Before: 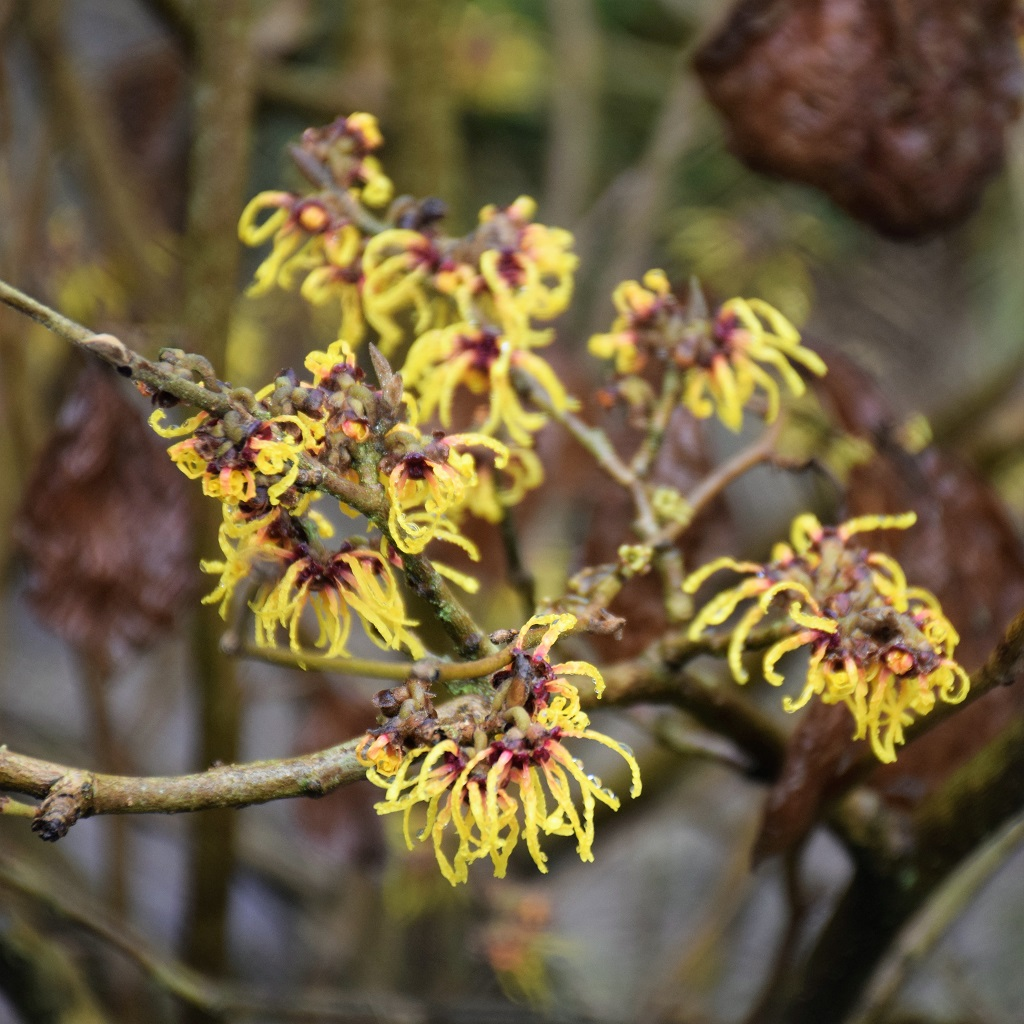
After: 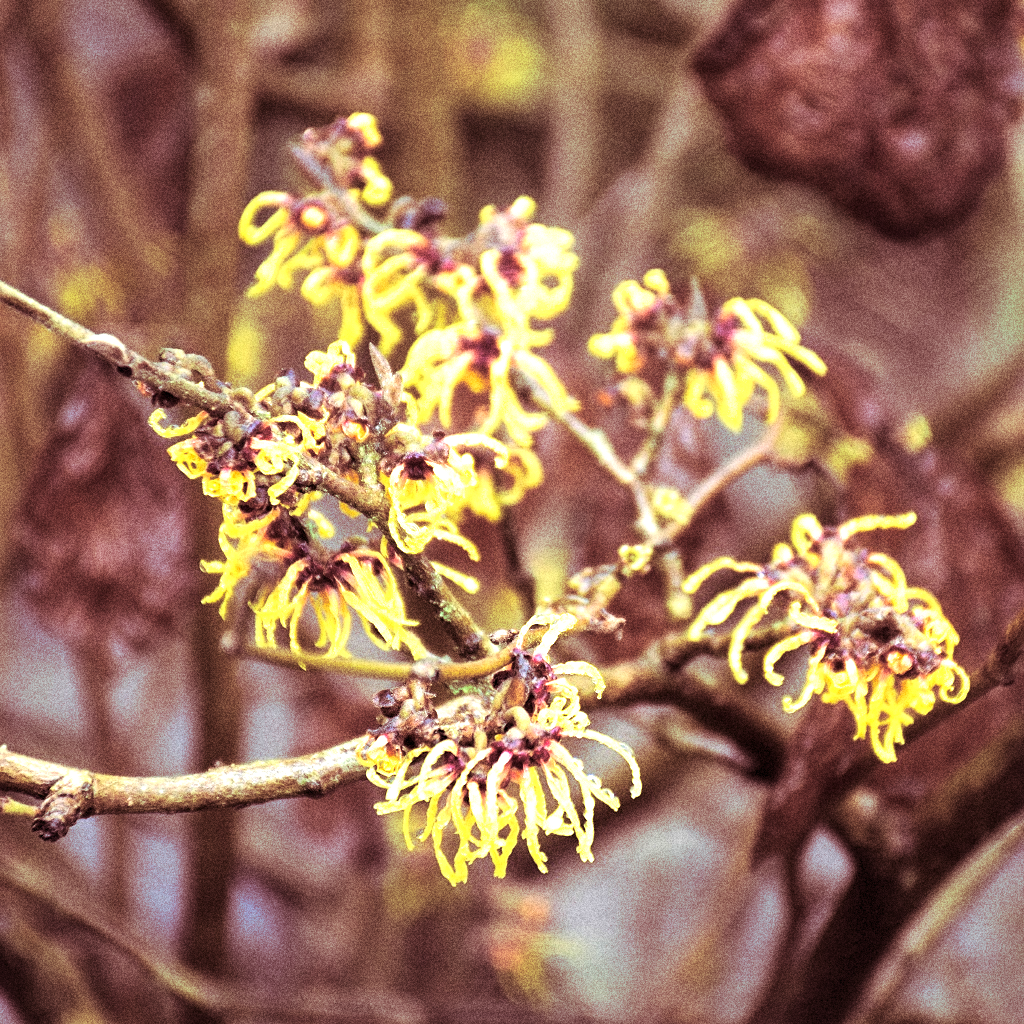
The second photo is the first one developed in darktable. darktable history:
split-toning: highlights › hue 187.2°, highlights › saturation 0.83, balance -68.05, compress 56.43%
grain: coarseness 14.49 ISO, strength 48.04%, mid-tones bias 35%
exposure: black level correction 0.001, exposure 1.129 EV, compensate exposure bias true, compensate highlight preservation false
sharpen: amount 0.2
